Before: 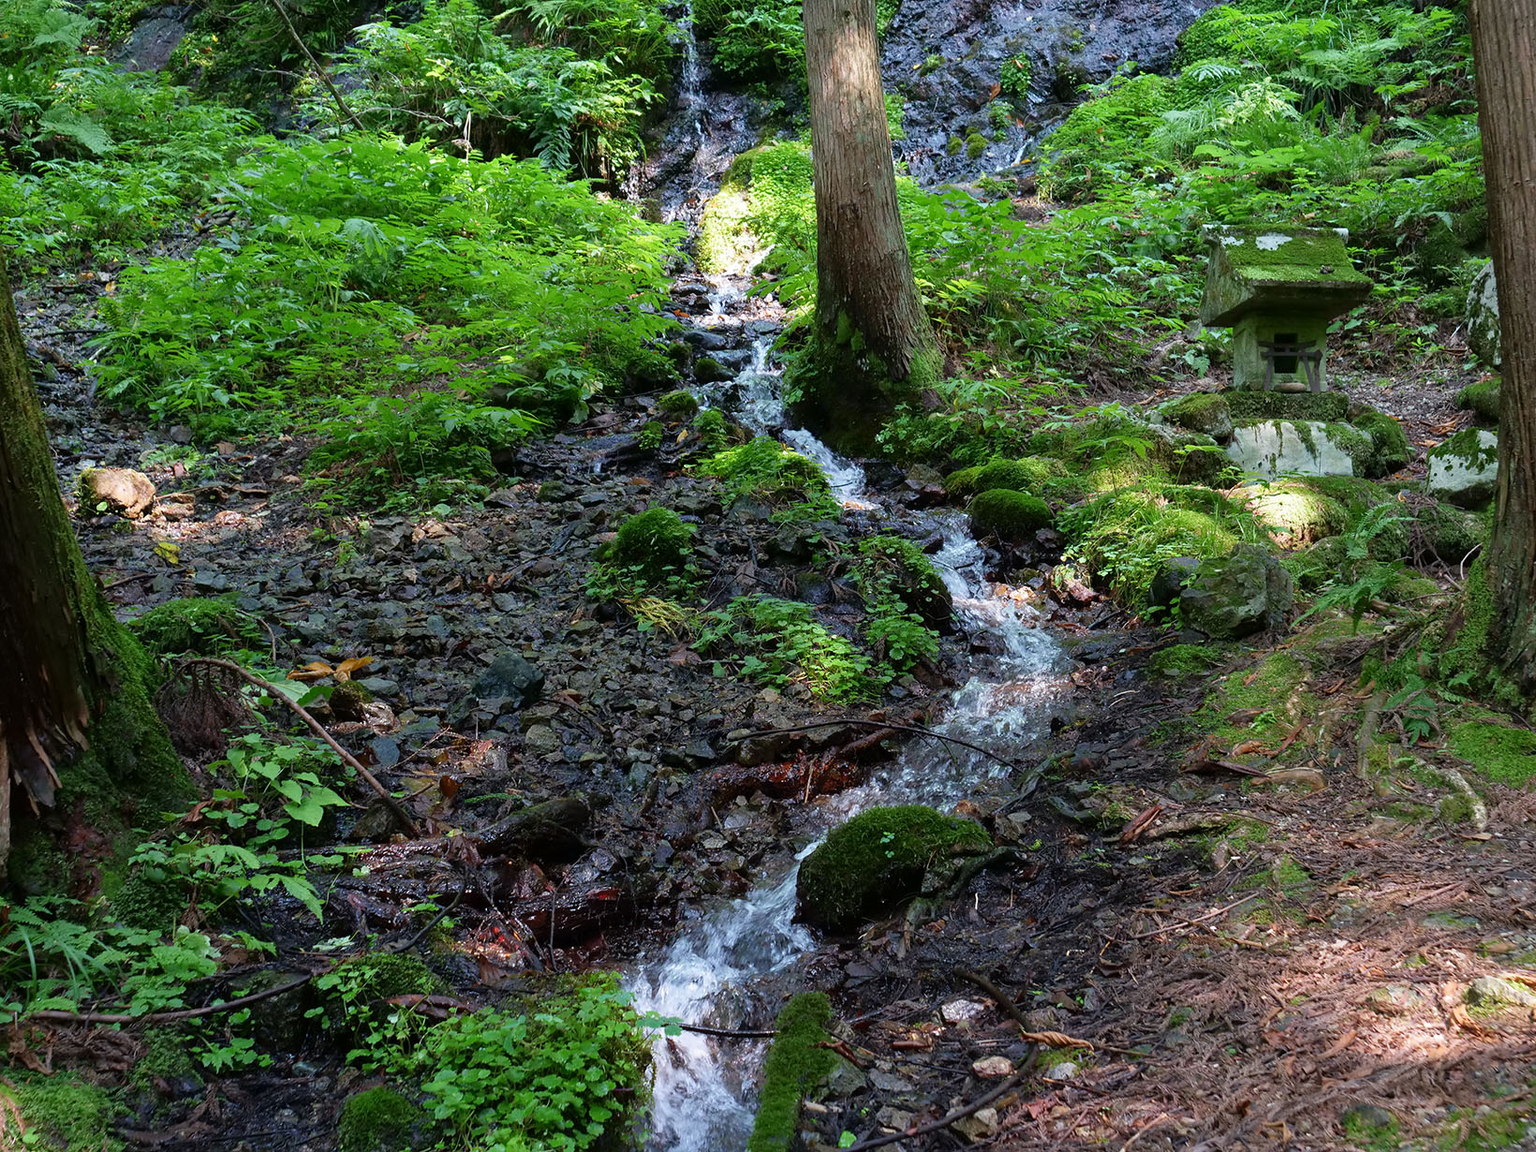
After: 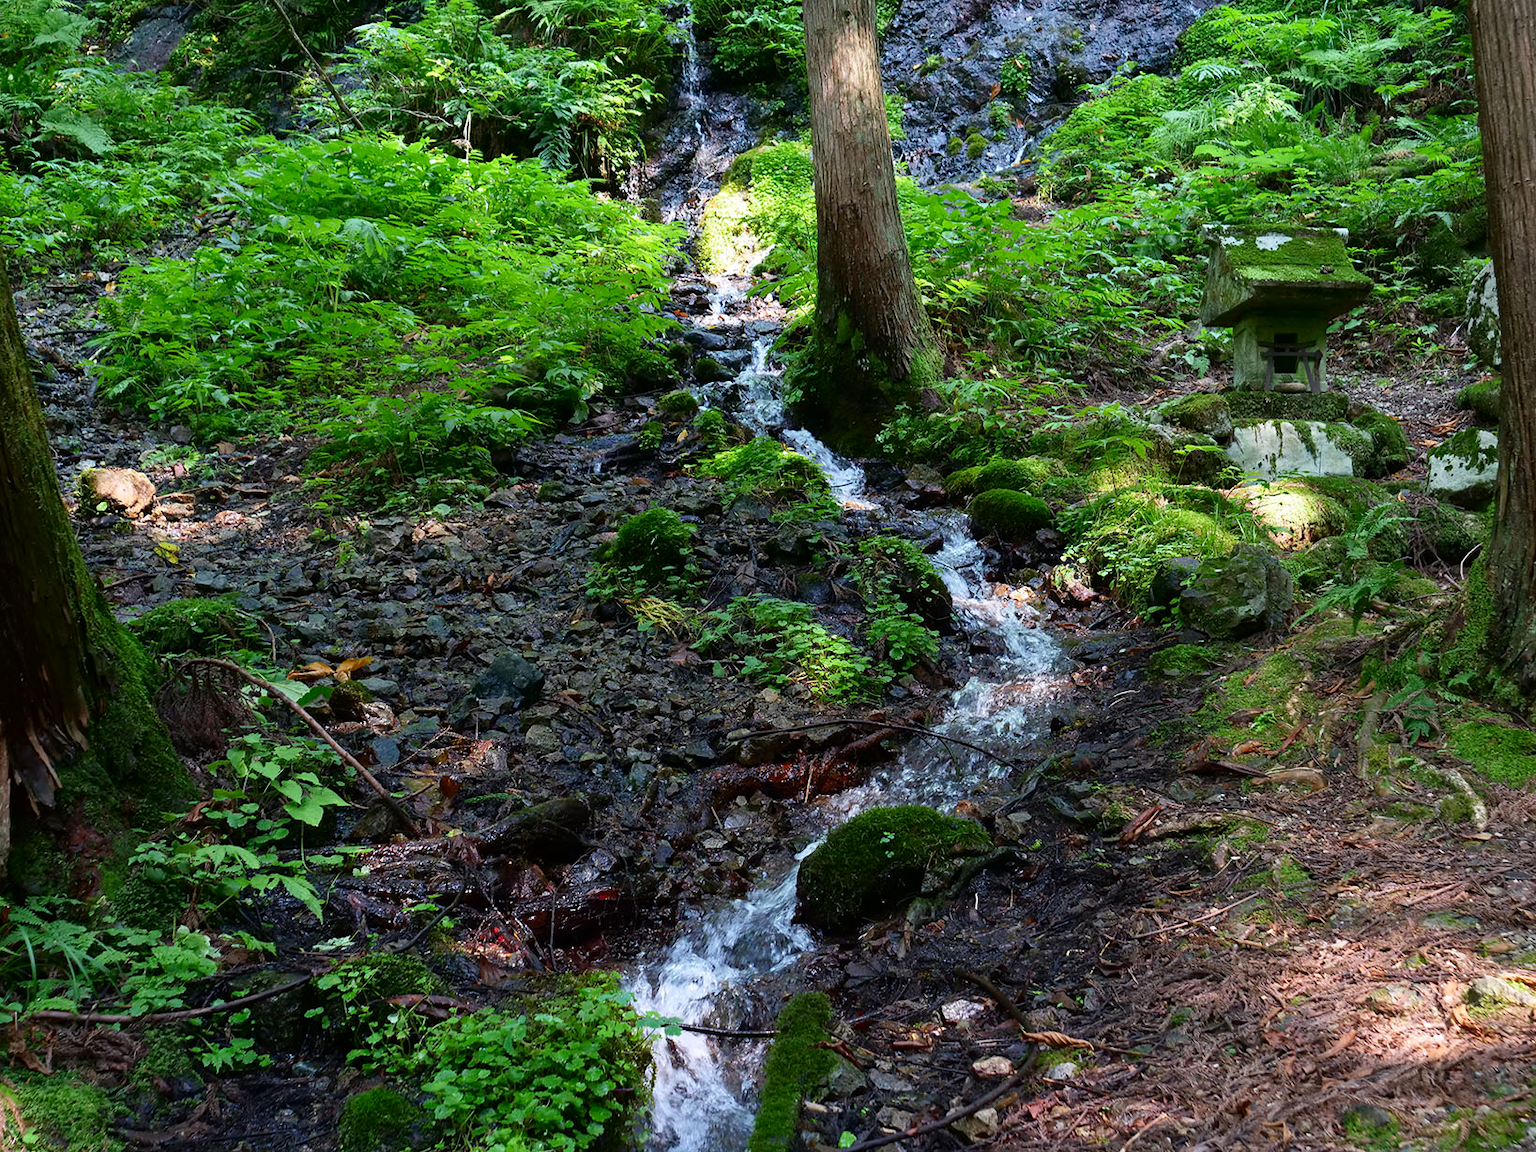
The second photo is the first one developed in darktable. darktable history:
contrast brightness saturation: contrast 0.146, brightness -0.009, saturation 0.099
